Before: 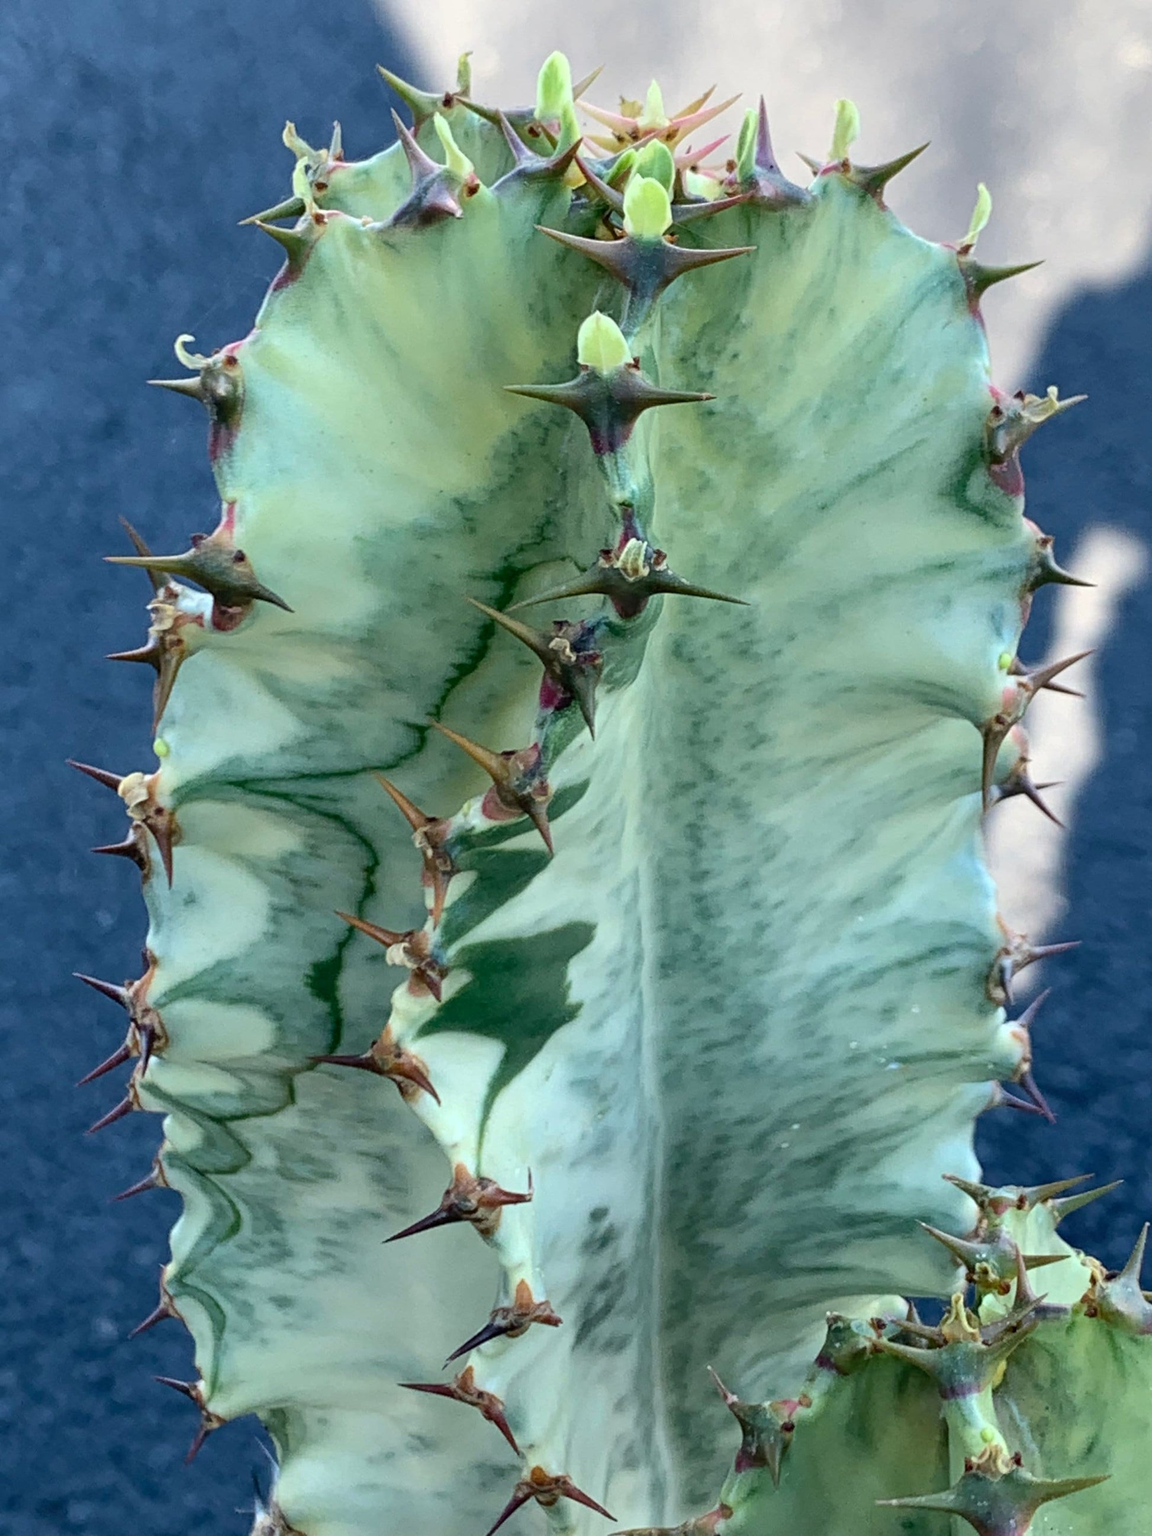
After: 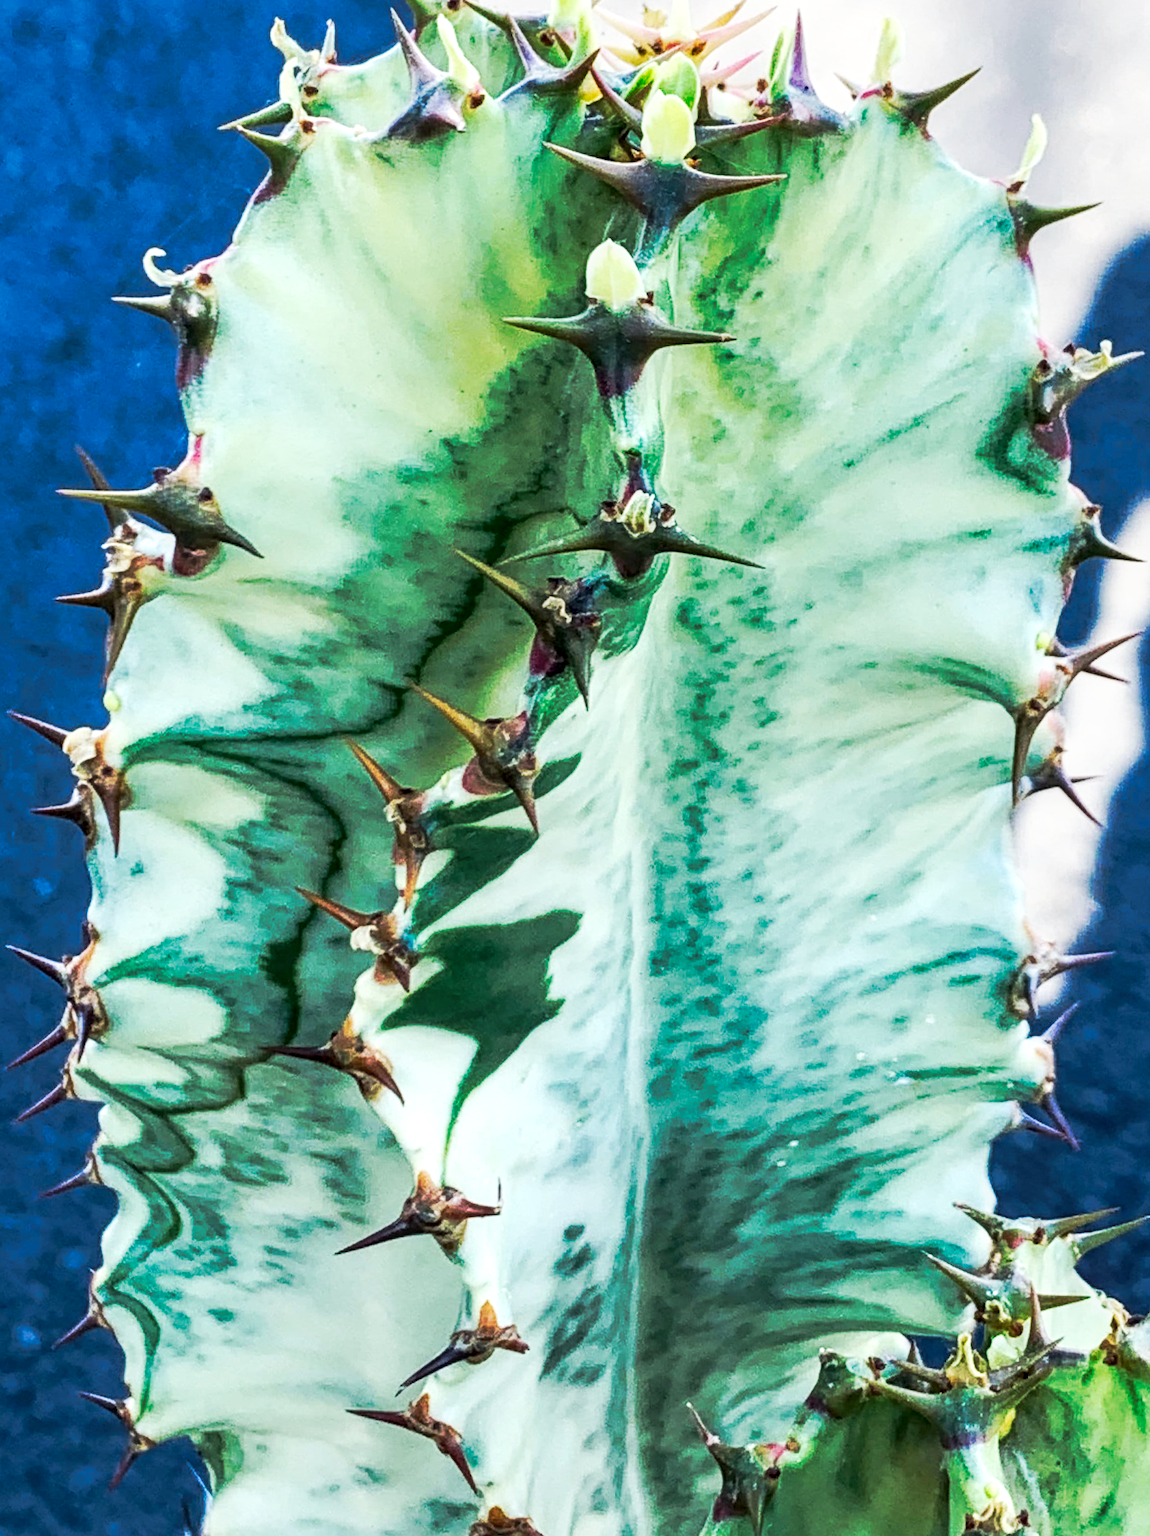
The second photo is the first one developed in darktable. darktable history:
crop and rotate: angle -2.13°, left 3.089%, top 4.051%, right 1.565%, bottom 0.543%
local contrast: detail 130%
tone curve: curves: ch0 [(0, 0) (0.003, 0.003) (0.011, 0.008) (0.025, 0.018) (0.044, 0.04) (0.069, 0.062) (0.1, 0.09) (0.136, 0.121) (0.177, 0.158) (0.224, 0.197) (0.277, 0.255) (0.335, 0.314) (0.399, 0.391) (0.468, 0.496) (0.543, 0.683) (0.623, 0.801) (0.709, 0.883) (0.801, 0.94) (0.898, 0.984) (1, 1)], preserve colors none
